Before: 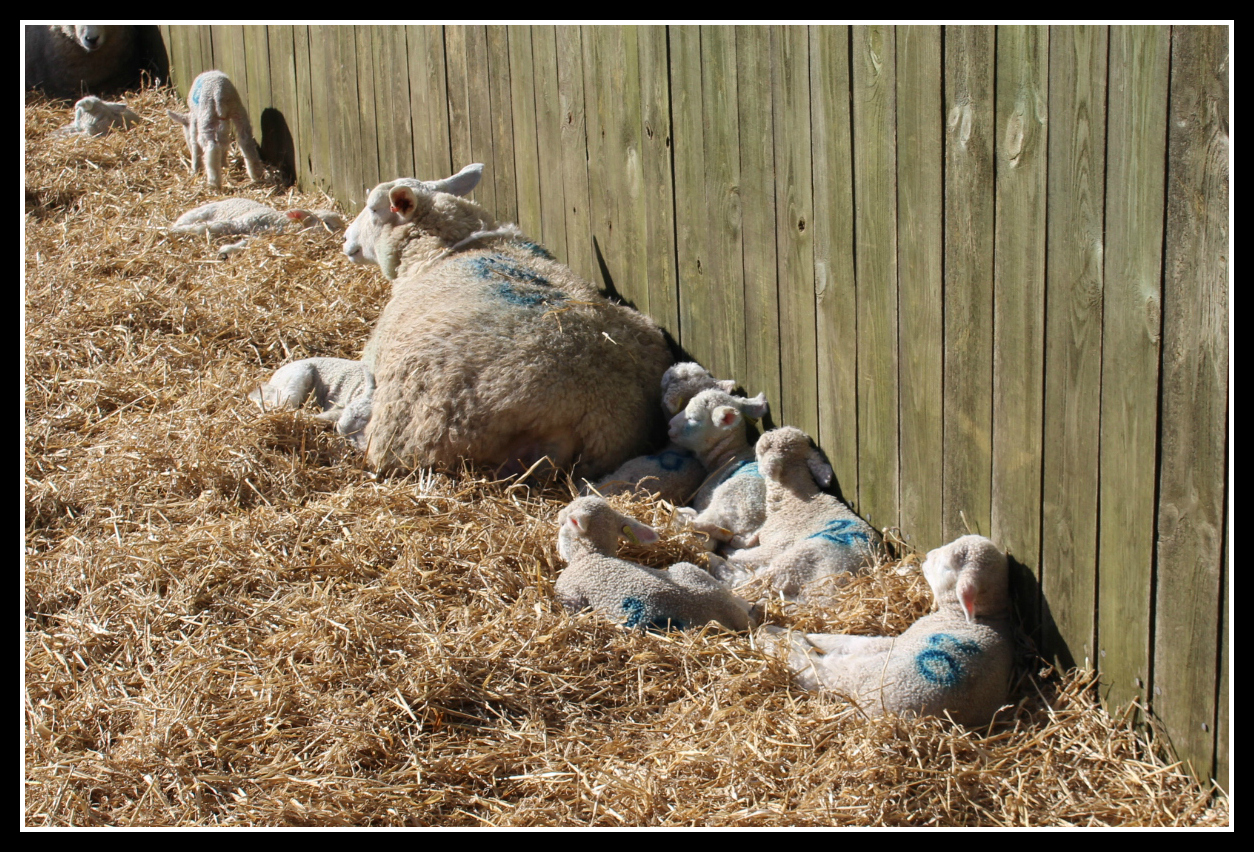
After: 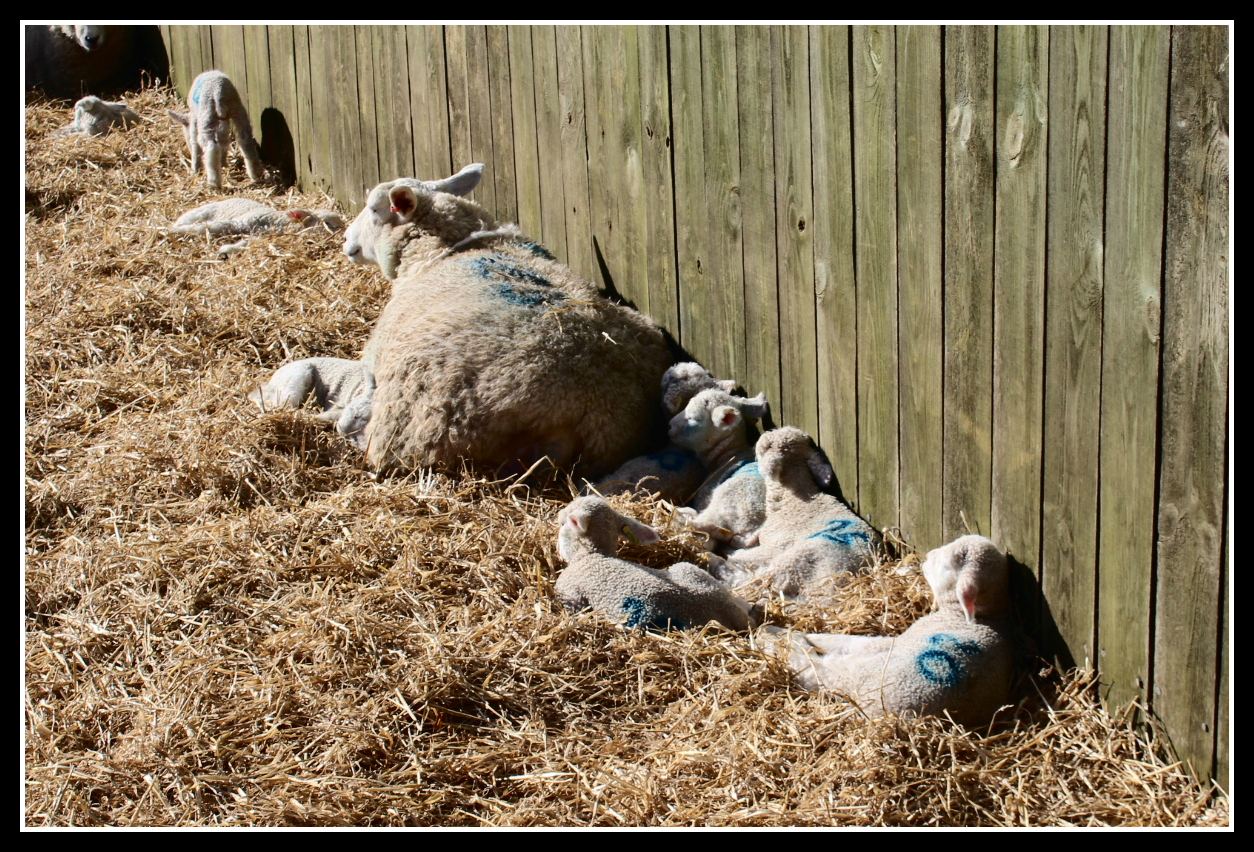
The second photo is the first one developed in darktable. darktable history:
tone curve: curves: ch0 [(0, 0) (0.003, 0.007) (0.011, 0.009) (0.025, 0.014) (0.044, 0.022) (0.069, 0.029) (0.1, 0.037) (0.136, 0.052) (0.177, 0.083) (0.224, 0.121) (0.277, 0.177) (0.335, 0.258) (0.399, 0.351) (0.468, 0.454) (0.543, 0.557) (0.623, 0.654) (0.709, 0.744) (0.801, 0.825) (0.898, 0.909) (1, 1)], color space Lab, independent channels, preserve colors none
